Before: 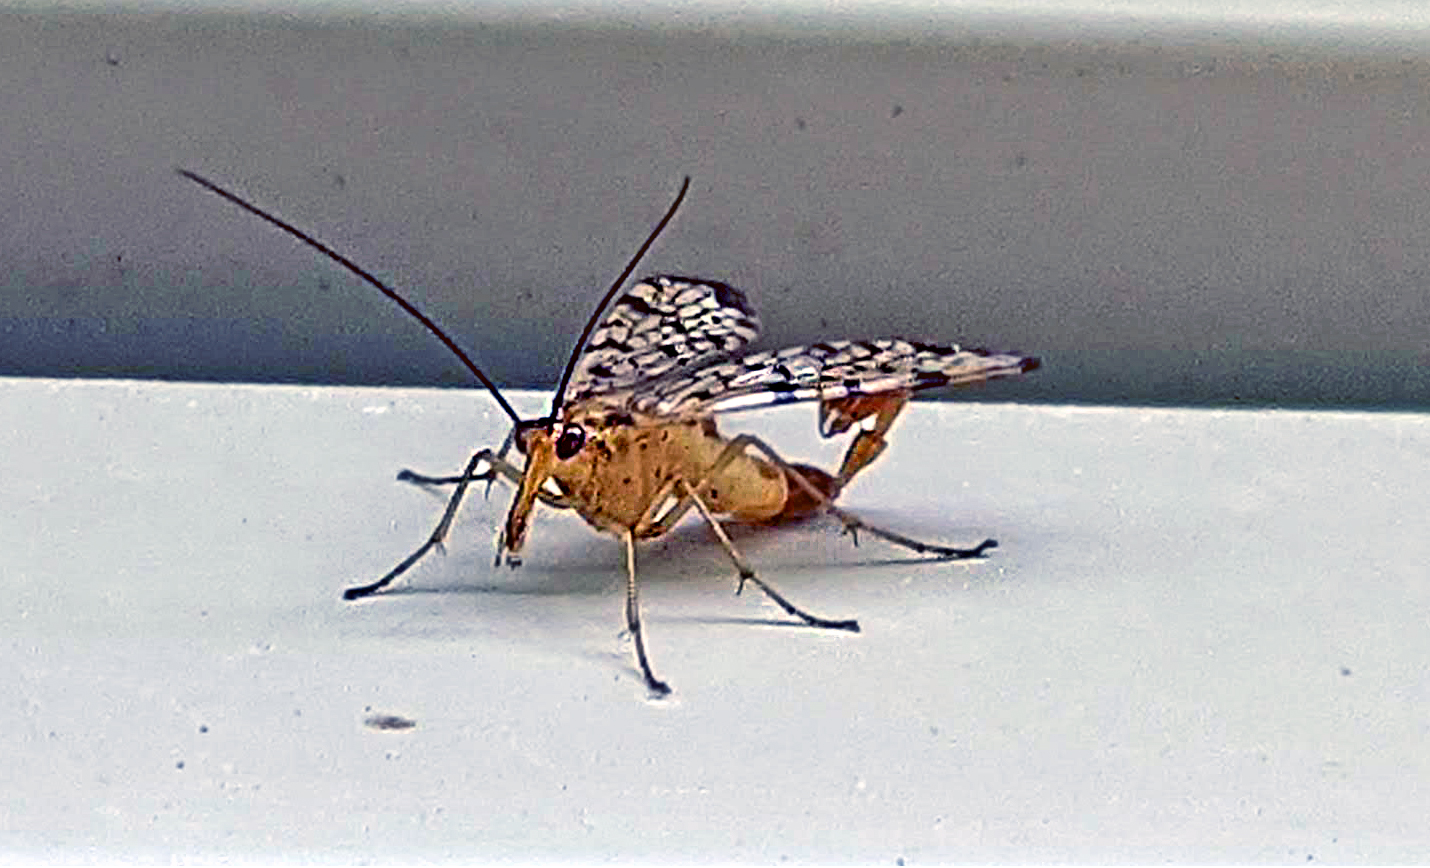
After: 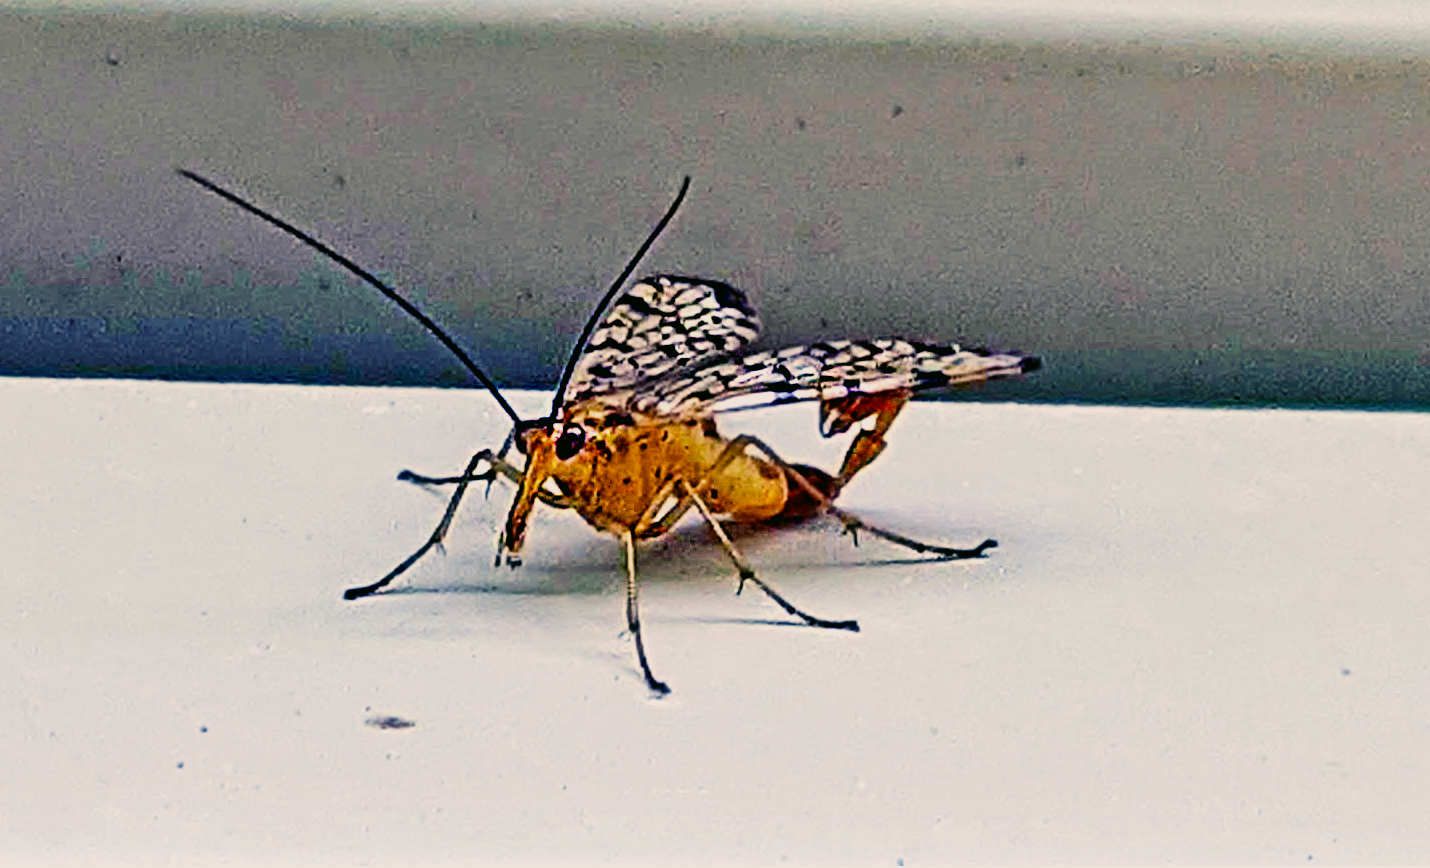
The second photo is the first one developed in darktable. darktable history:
color correction: highlights a* 4.02, highlights b* 4.98, shadows a* -7.55, shadows b* 4.98
sigmoid: contrast 1.81, skew -0.21, preserve hue 0%, red attenuation 0.1, red rotation 0.035, green attenuation 0.1, green rotation -0.017, blue attenuation 0.15, blue rotation -0.052, base primaries Rec2020
color balance rgb: perceptual saturation grading › global saturation 25%, global vibrance 20%
